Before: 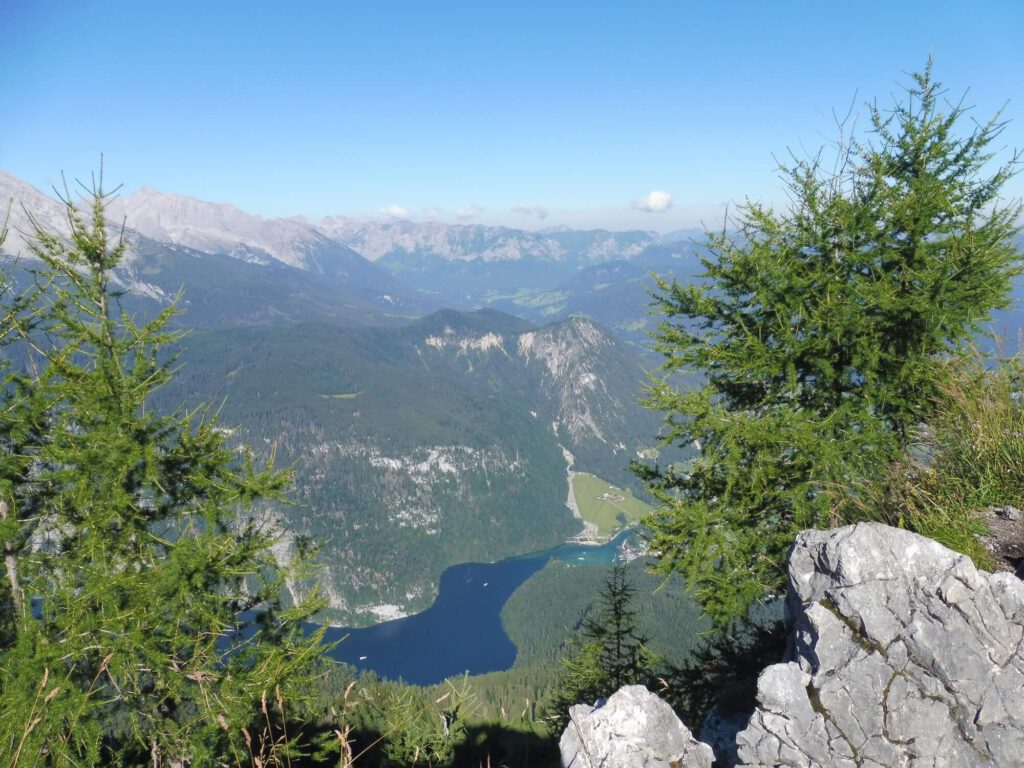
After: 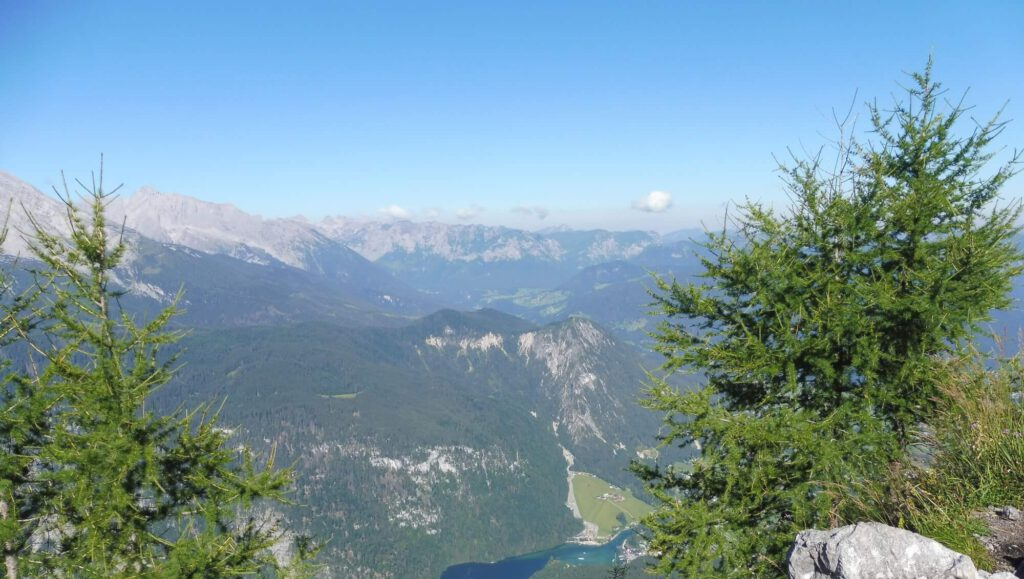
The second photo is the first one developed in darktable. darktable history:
crop: bottom 24.571%
